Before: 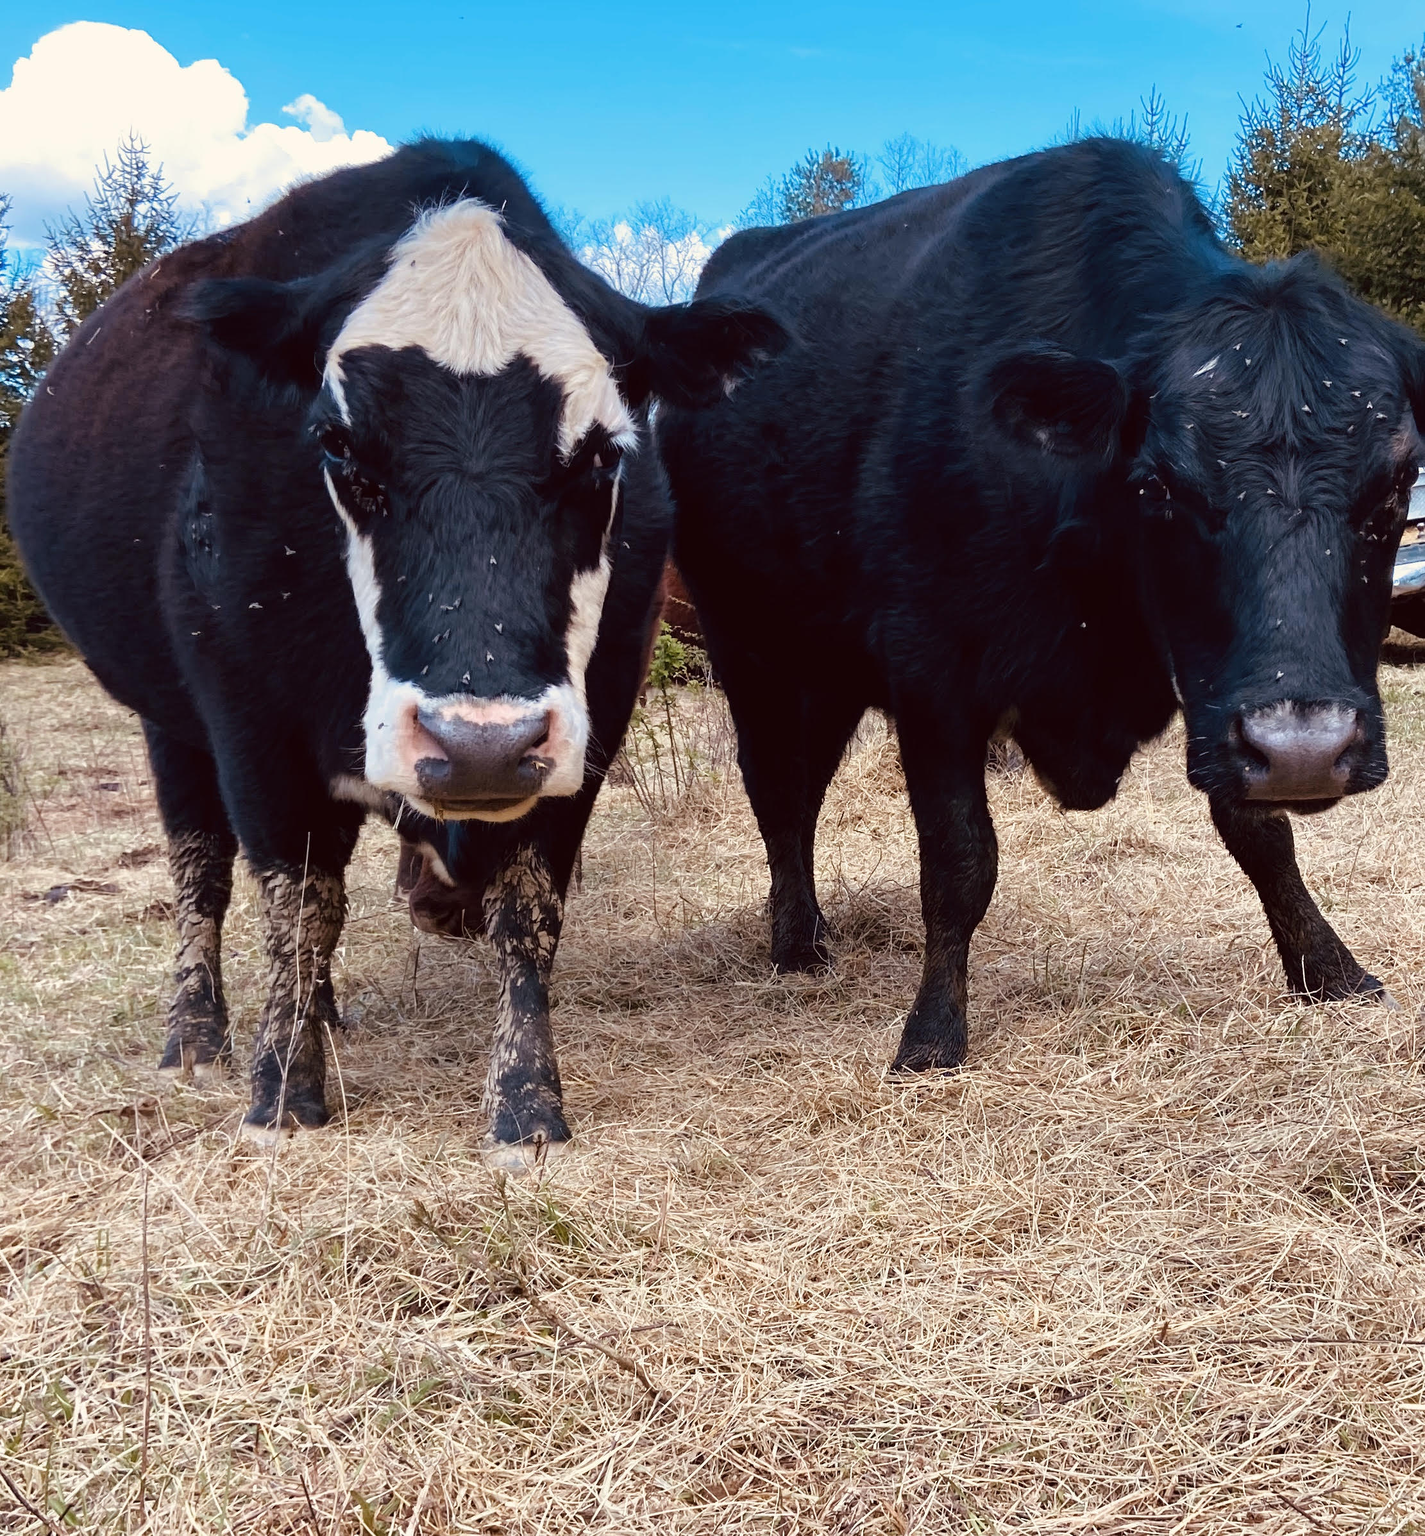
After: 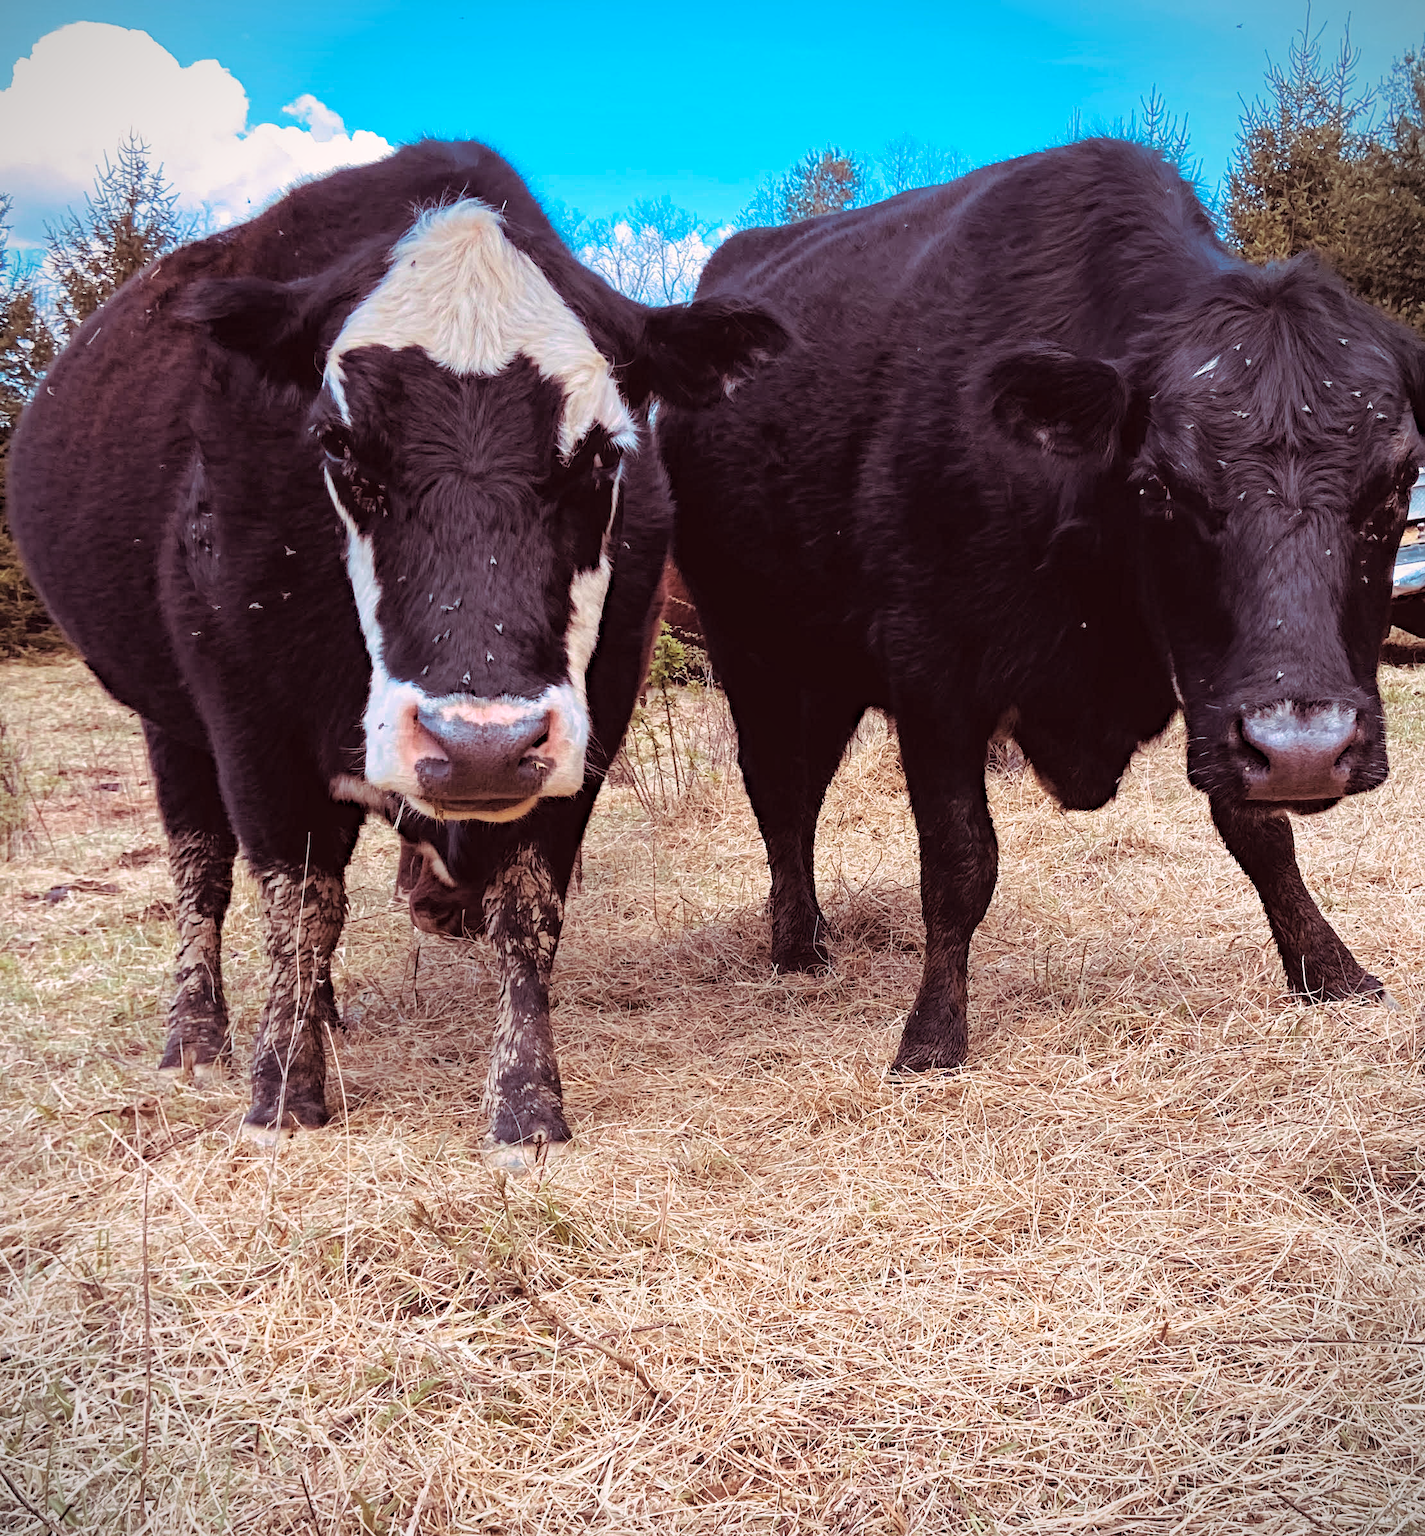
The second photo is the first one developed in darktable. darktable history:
local contrast: highlights 100%, shadows 100%, detail 120%, midtone range 0.2
haze removal: strength 0.29, distance 0.25, compatibility mode true, adaptive false
vignetting: fall-off start 91.19%
contrast brightness saturation: brightness 0.15
split-toning: highlights › hue 298.8°, highlights › saturation 0.73, compress 41.76%
